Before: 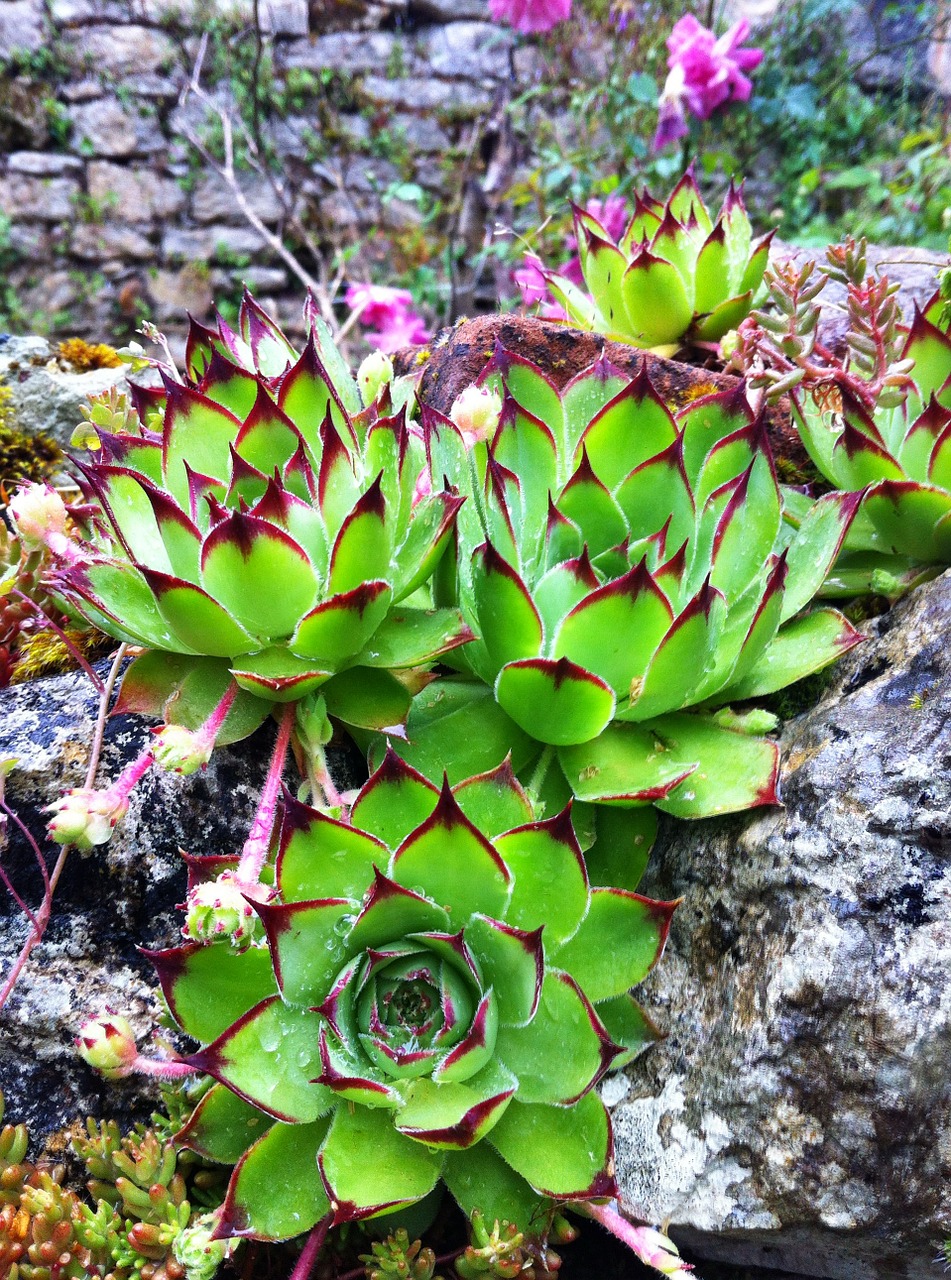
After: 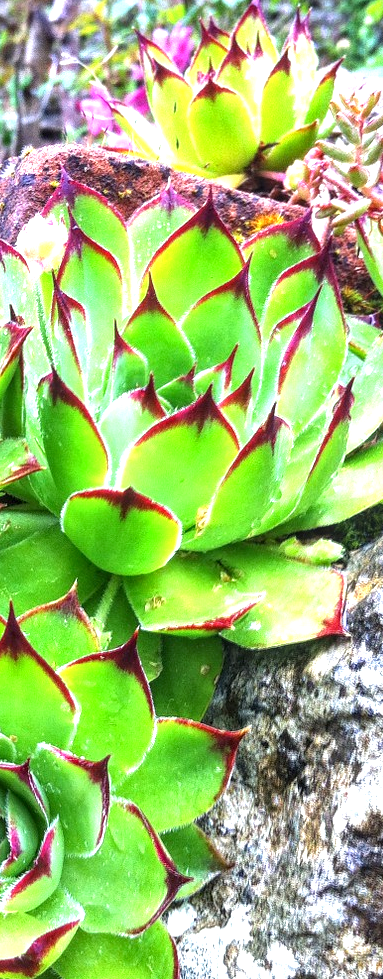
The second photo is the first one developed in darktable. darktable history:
exposure: black level correction 0, exposure 1.001 EV, compensate highlight preservation false
crop: left 45.672%, top 13.347%, right 14.01%, bottom 10.123%
local contrast: on, module defaults
